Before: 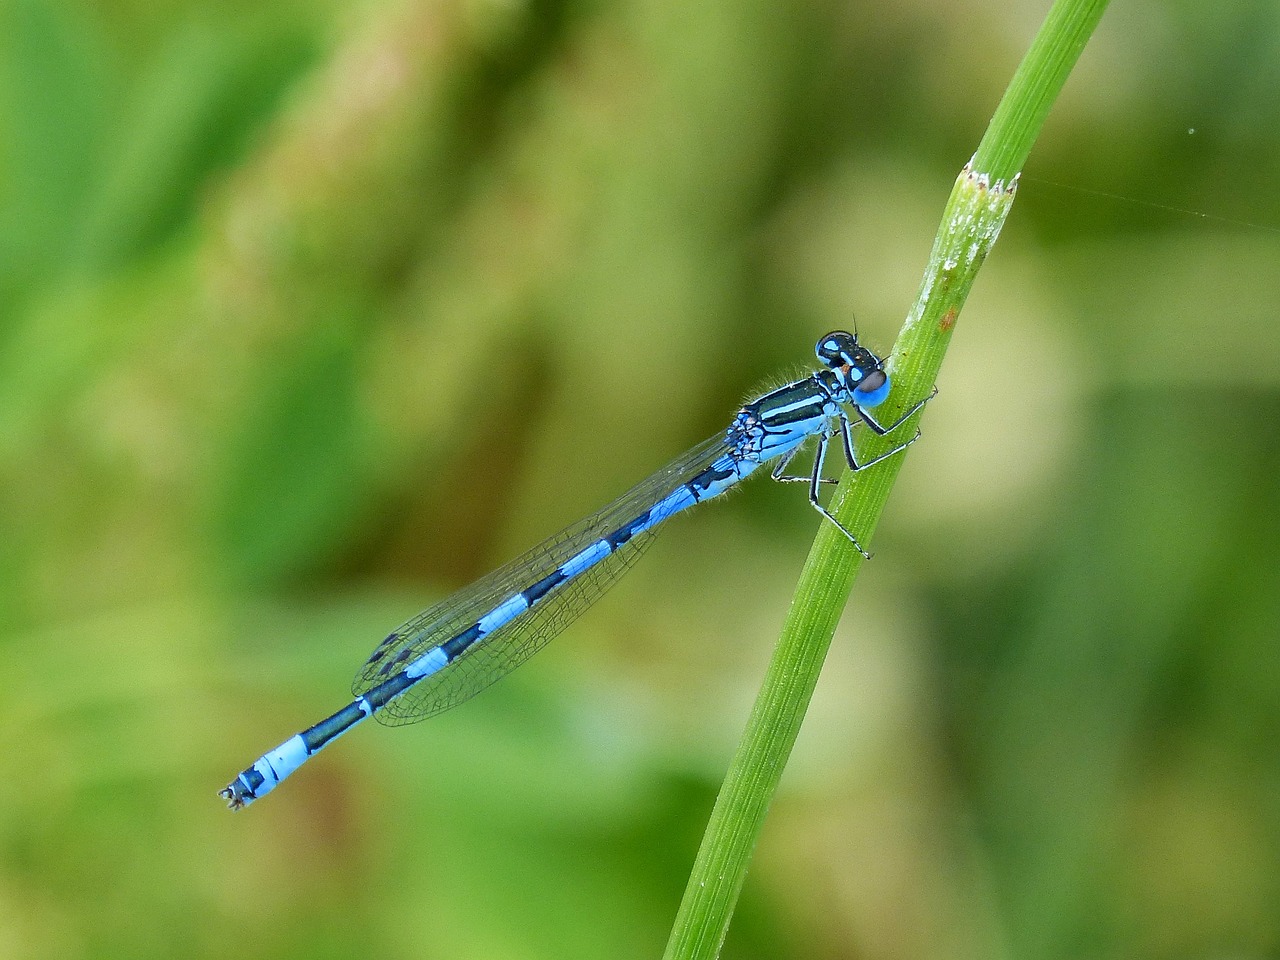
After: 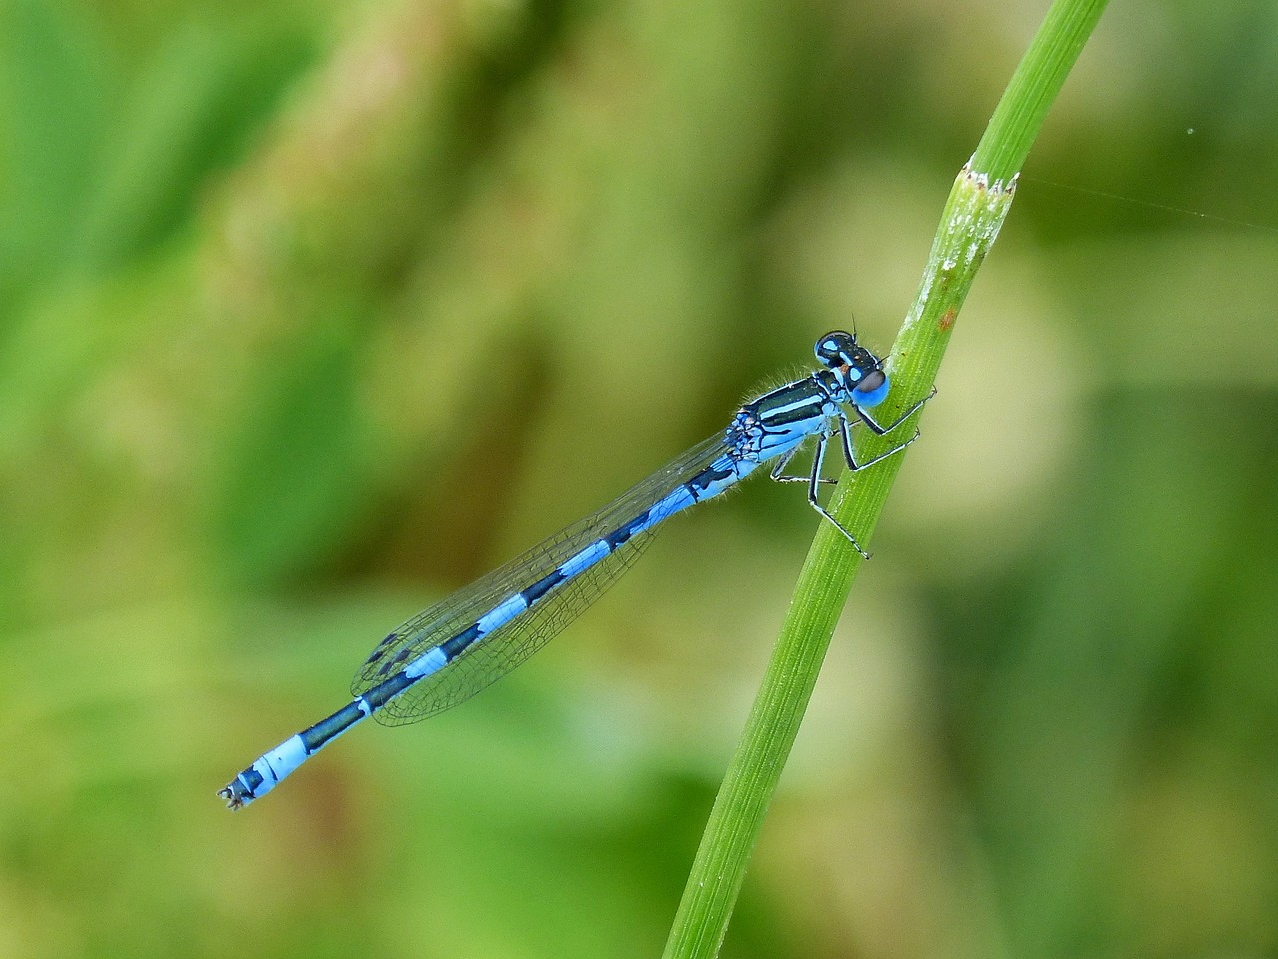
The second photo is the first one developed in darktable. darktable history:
tone equalizer: edges refinement/feathering 500, mask exposure compensation -1.57 EV, preserve details no
crop: left 0.127%
